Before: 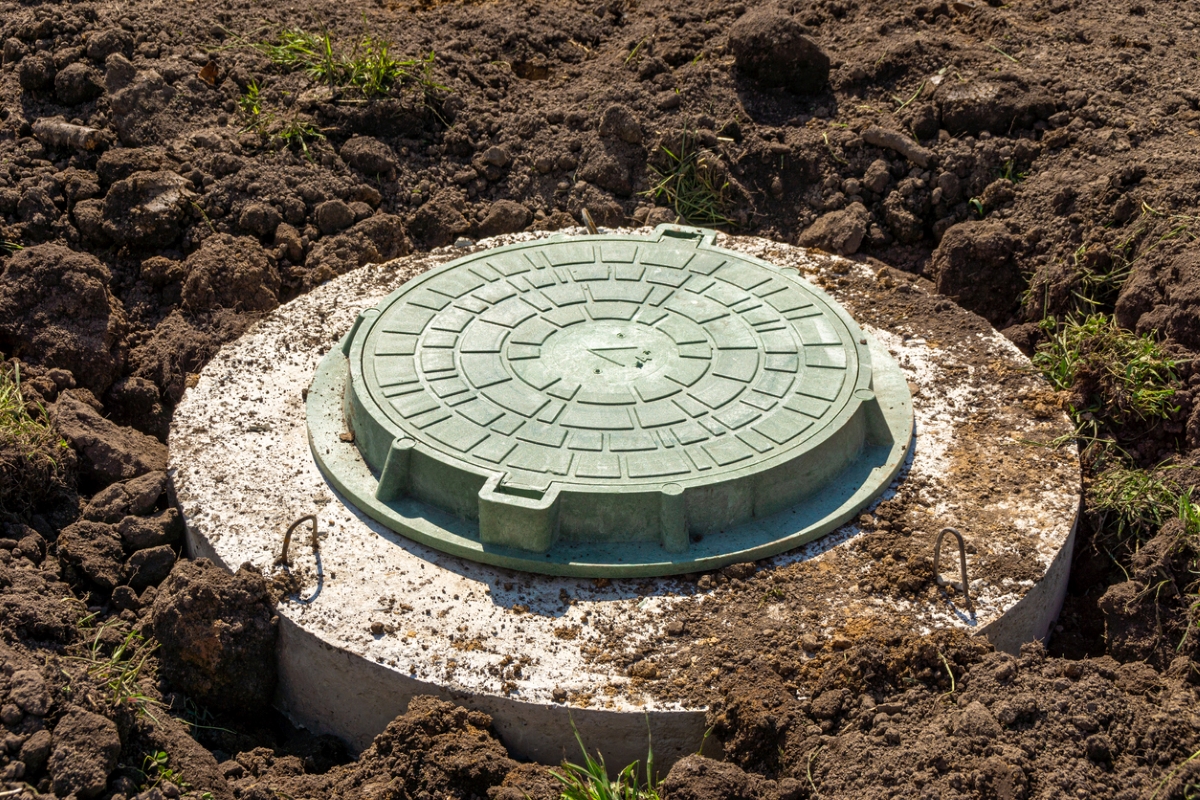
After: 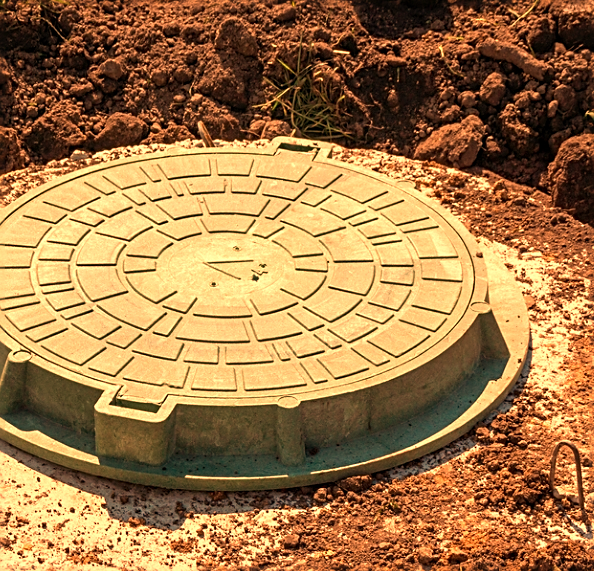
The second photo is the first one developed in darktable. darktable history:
sharpen: on, module defaults
white balance: red 1.467, blue 0.684
crop: left 32.075%, top 10.976%, right 18.355%, bottom 17.596%
